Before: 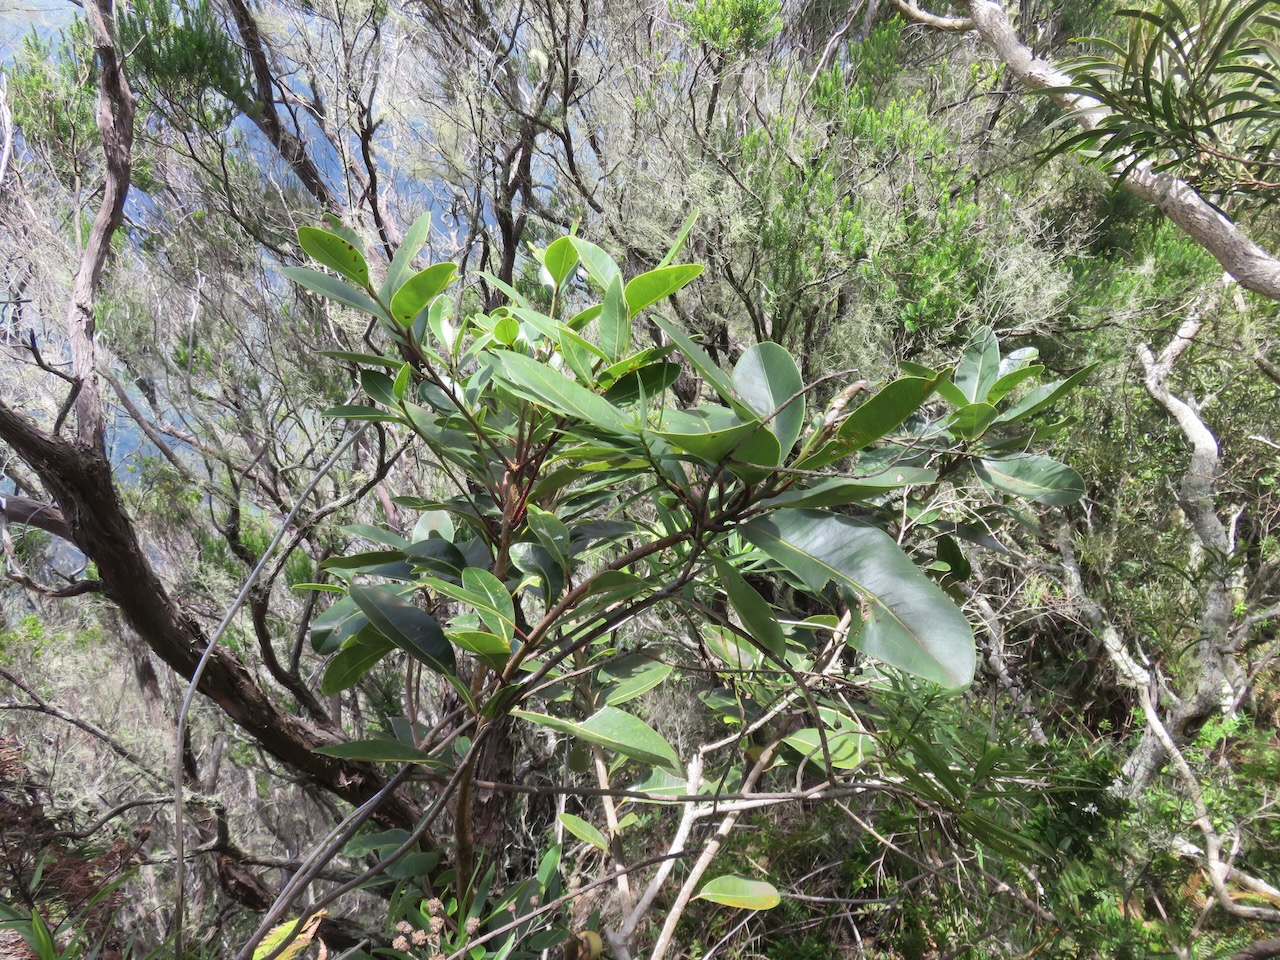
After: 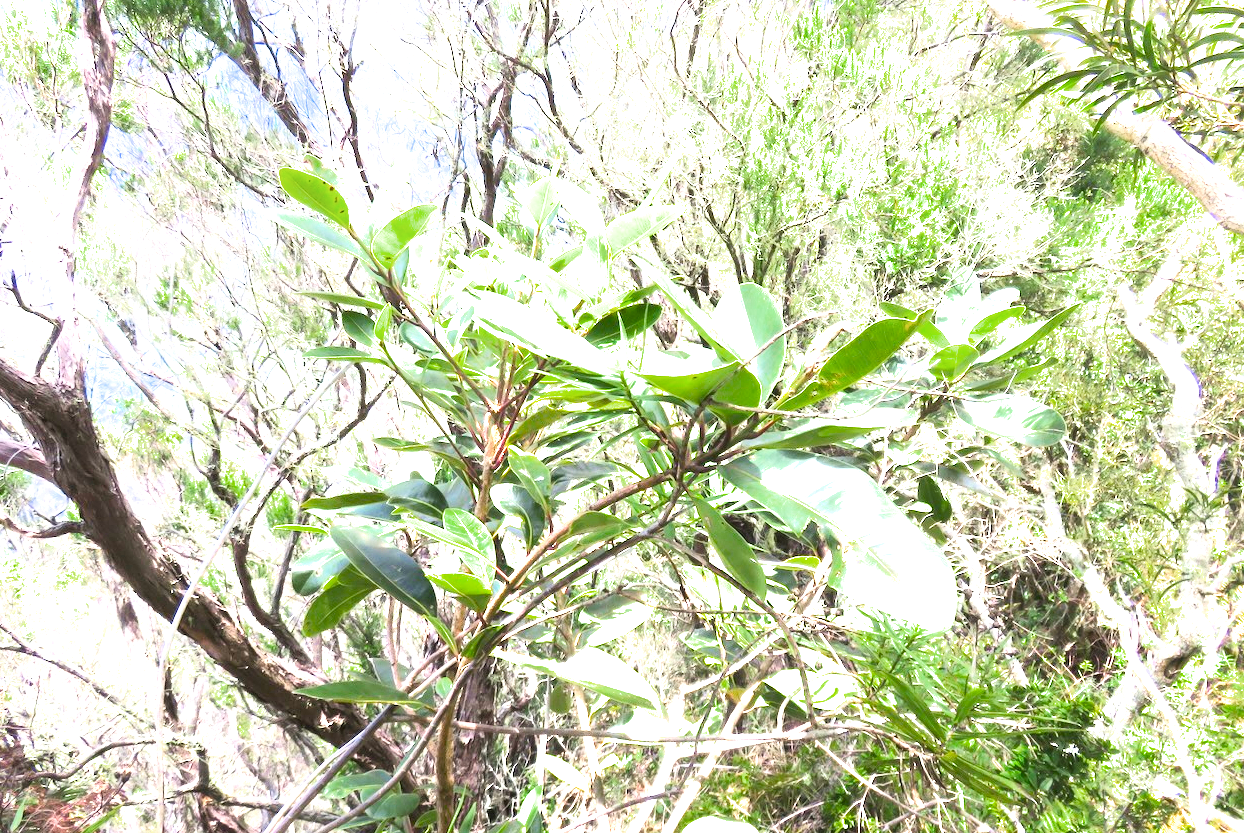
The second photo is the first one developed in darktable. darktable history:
crop: left 1.496%, top 6.203%, right 1.258%, bottom 6.964%
levels: levels [0.016, 0.484, 0.953]
color balance rgb: perceptual saturation grading › global saturation 24.936%, global vibrance 14.75%
exposure: exposure 2.255 EV, compensate highlight preservation false
local contrast: mode bilateral grid, contrast 19, coarseness 50, detail 119%, midtone range 0.2
color zones: curves: ch0 [(0, 0.465) (0.092, 0.596) (0.289, 0.464) (0.429, 0.453) (0.571, 0.464) (0.714, 0.455) (0.857, 0.462) (1, 0.465)], mix 31.2%
shadows and highlights: shadows -0.407, highlights 41.15
filmic rgb: black relative exposure -14.13 EV, white relative exposure 3.38 EV, hardness 7.96, contrast 0.998, color science v6 (2022)
